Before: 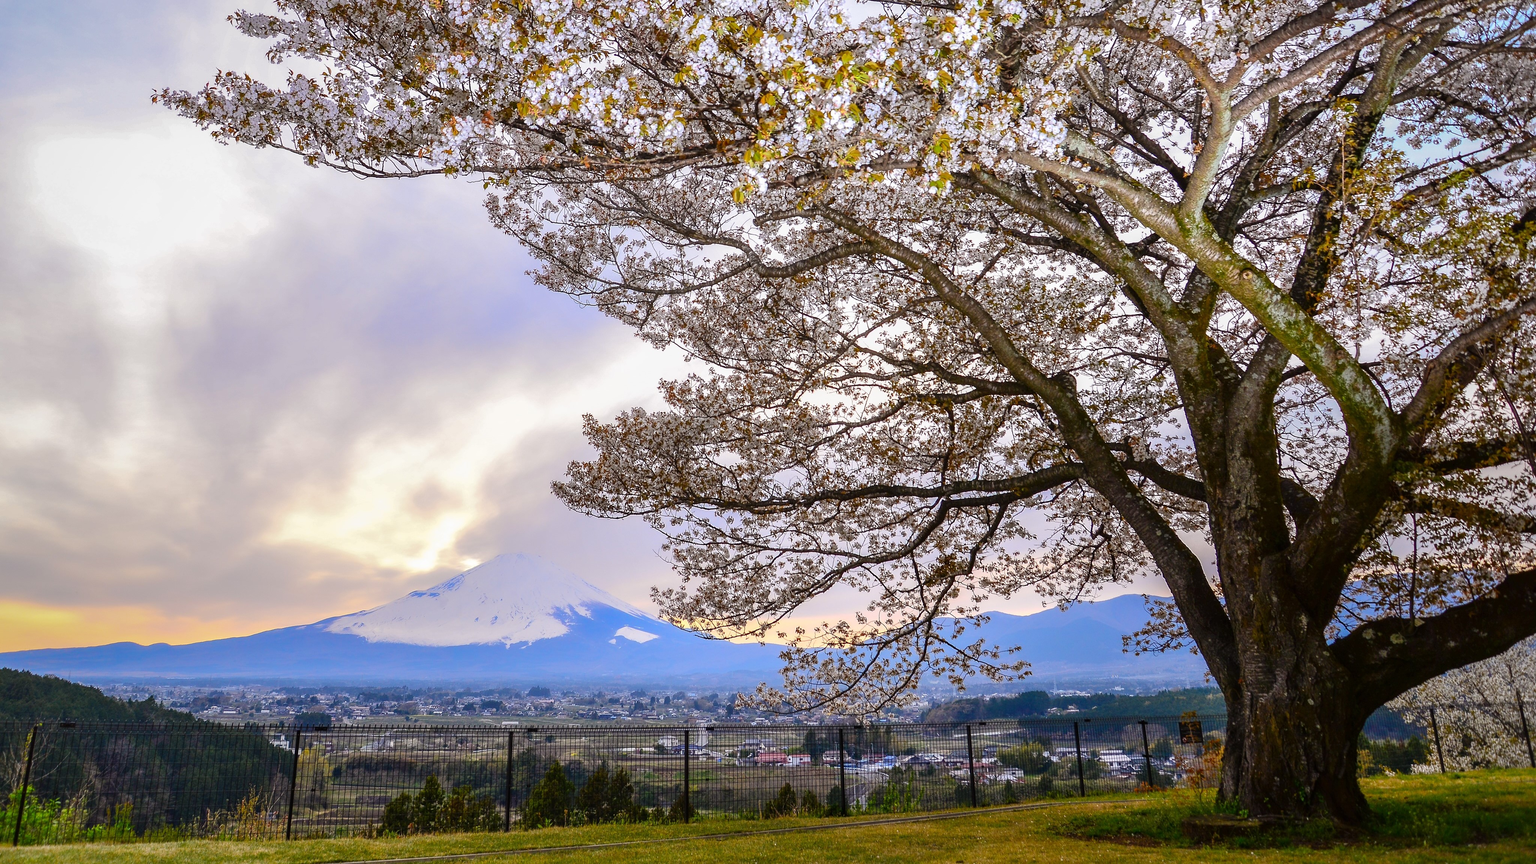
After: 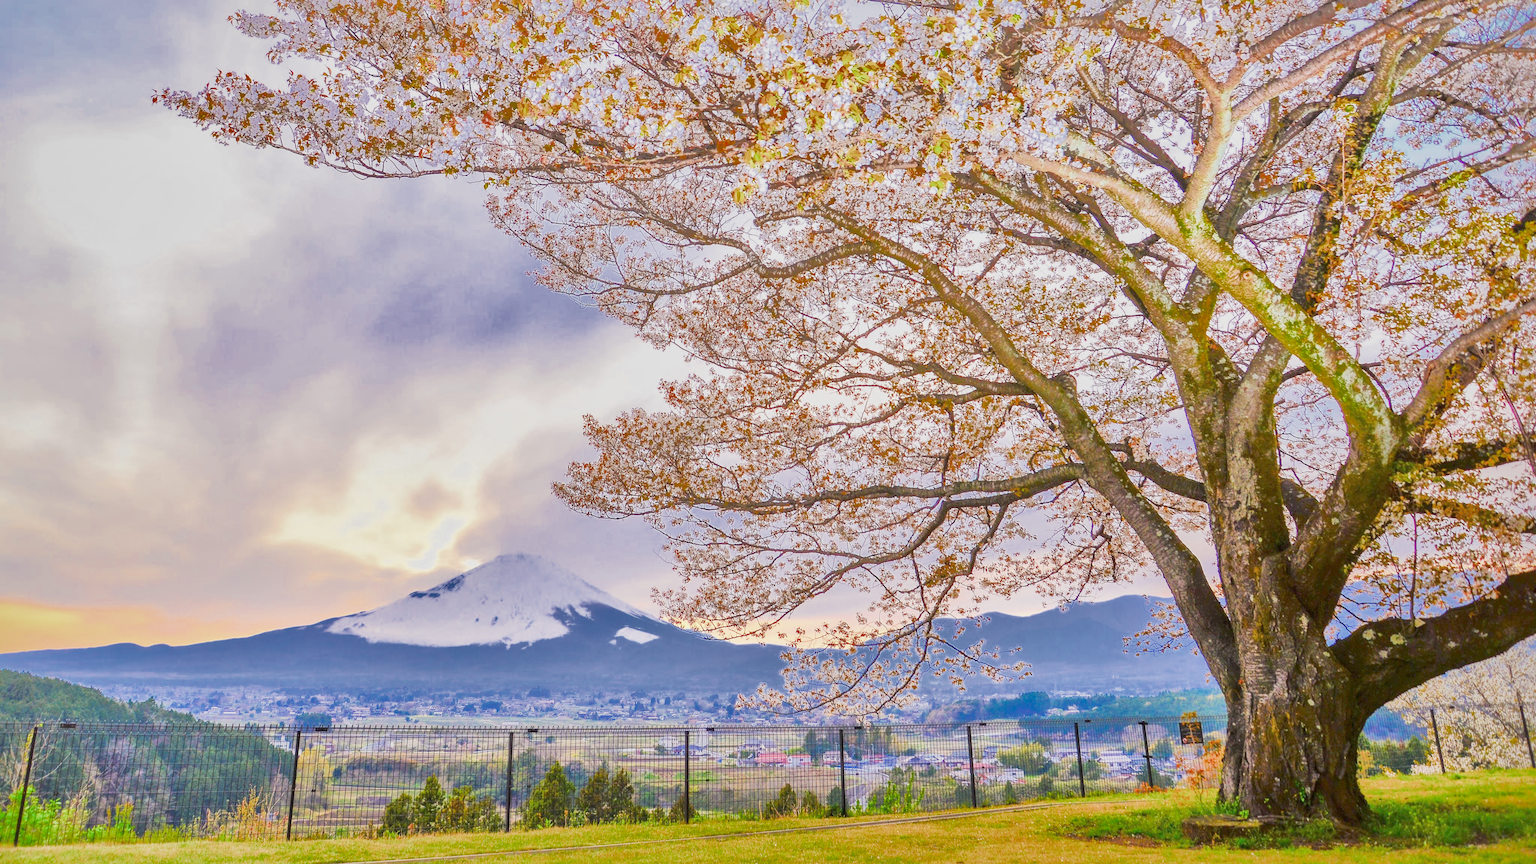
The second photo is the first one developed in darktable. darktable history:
filmic rgb: middle gray luminance 2.76%, black relative exposure -9.94 EV, white relative exposure 7 EV, dynamic range scaling 10.01%, target black luminance 0%, hardness 3.19, latitude 43.9%, contrast 0.671, highlights saturation mix 5.63%, shadows ↔ highlights balance 13.82%, add noise in highlights 0, color science v3 (2019), use custom middle-gray values true, contrast in highlights soft
tone equalizer: -7 EV 0.145 EV, -6 EV 0.638 EV, -5 EV 1.12 EV, -4 EV 1.37 EV, -3 EV 1.17 EV, -2 EV 0.6 EV, -1 EV 0.152 EV, edges refinement/feathering 500, mask exposure compensation -1.57 EV, preserve details no
shadows and highlights: shadows -18.69, highlights -73.29
